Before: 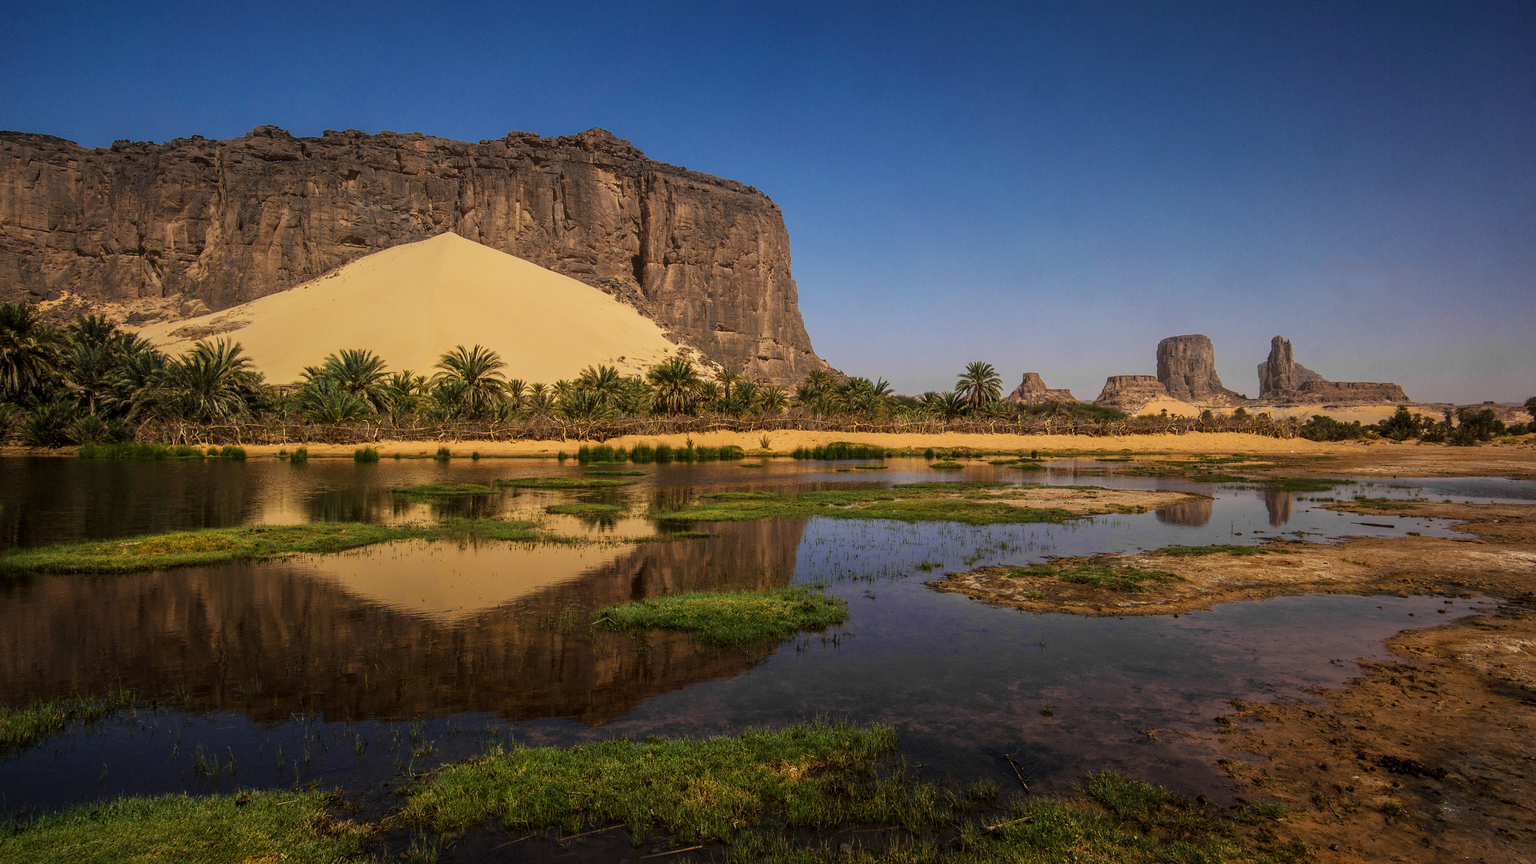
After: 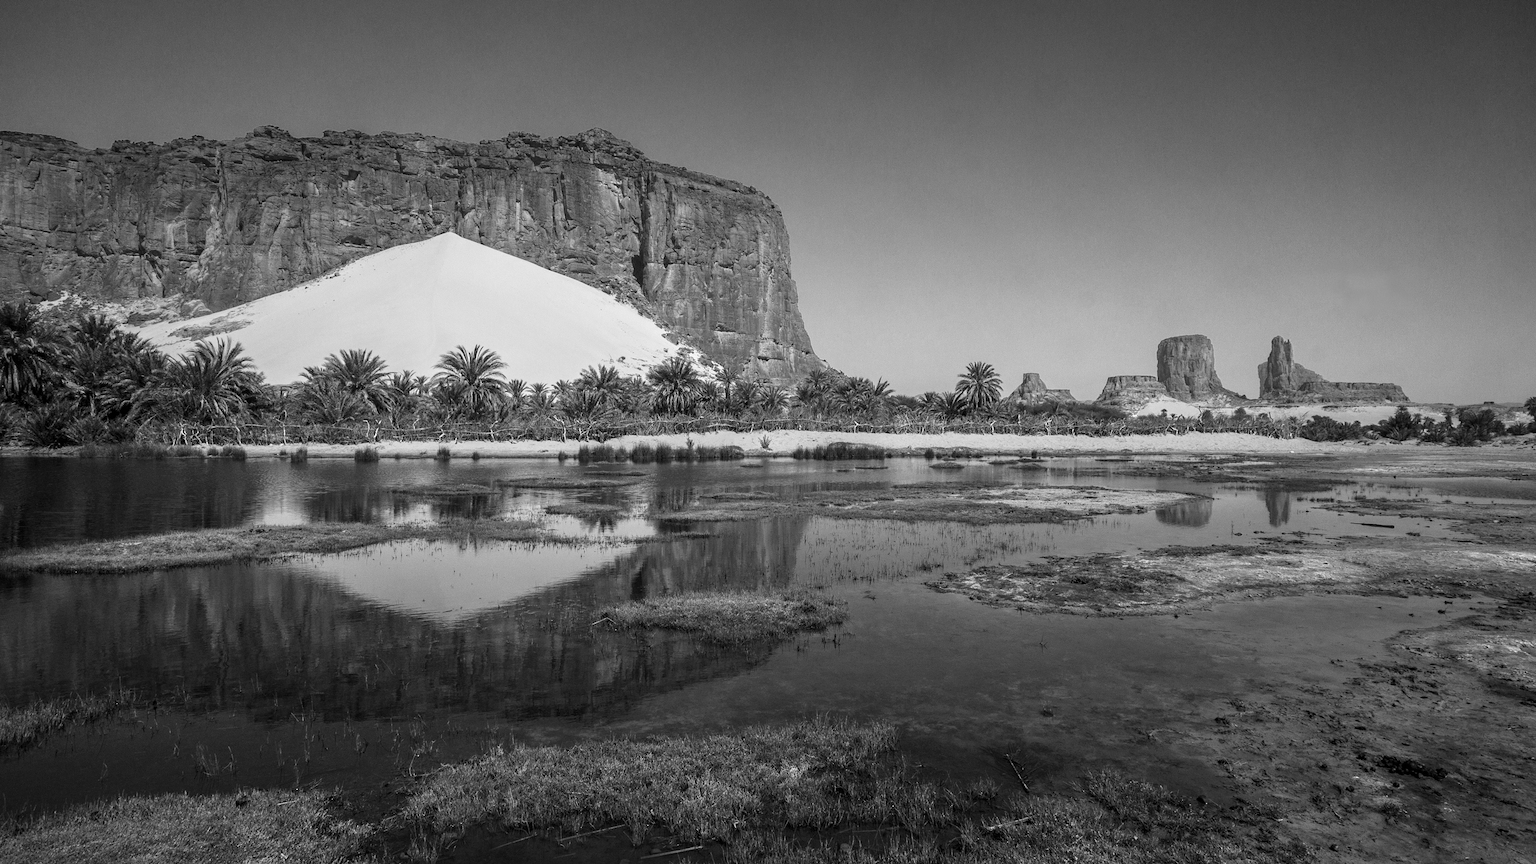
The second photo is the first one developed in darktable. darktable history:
monochrome: on, module defaults
exposure: exposure 0.556 EV, compensate highlight preservation false
